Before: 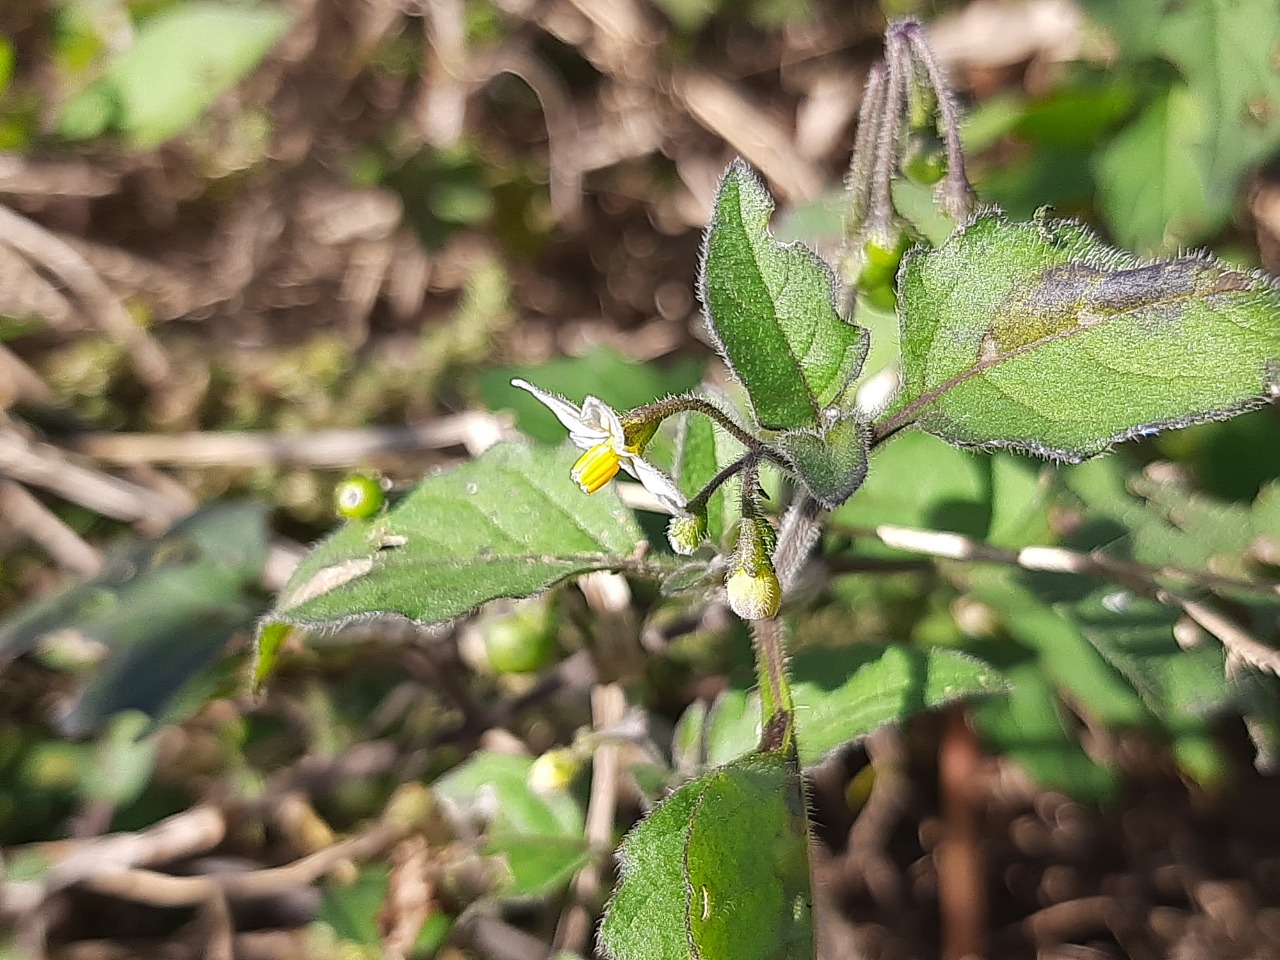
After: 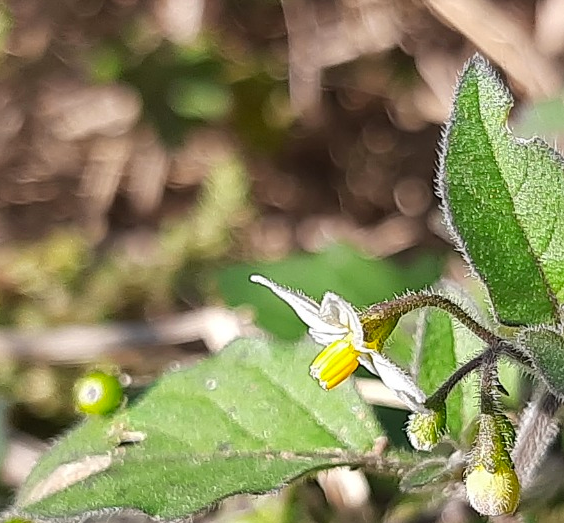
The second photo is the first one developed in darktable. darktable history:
contrast brightness saturation: saturation 0.102
crop: left 20.415%, top 10.907%, right 35.501%, bottom 34.599%
